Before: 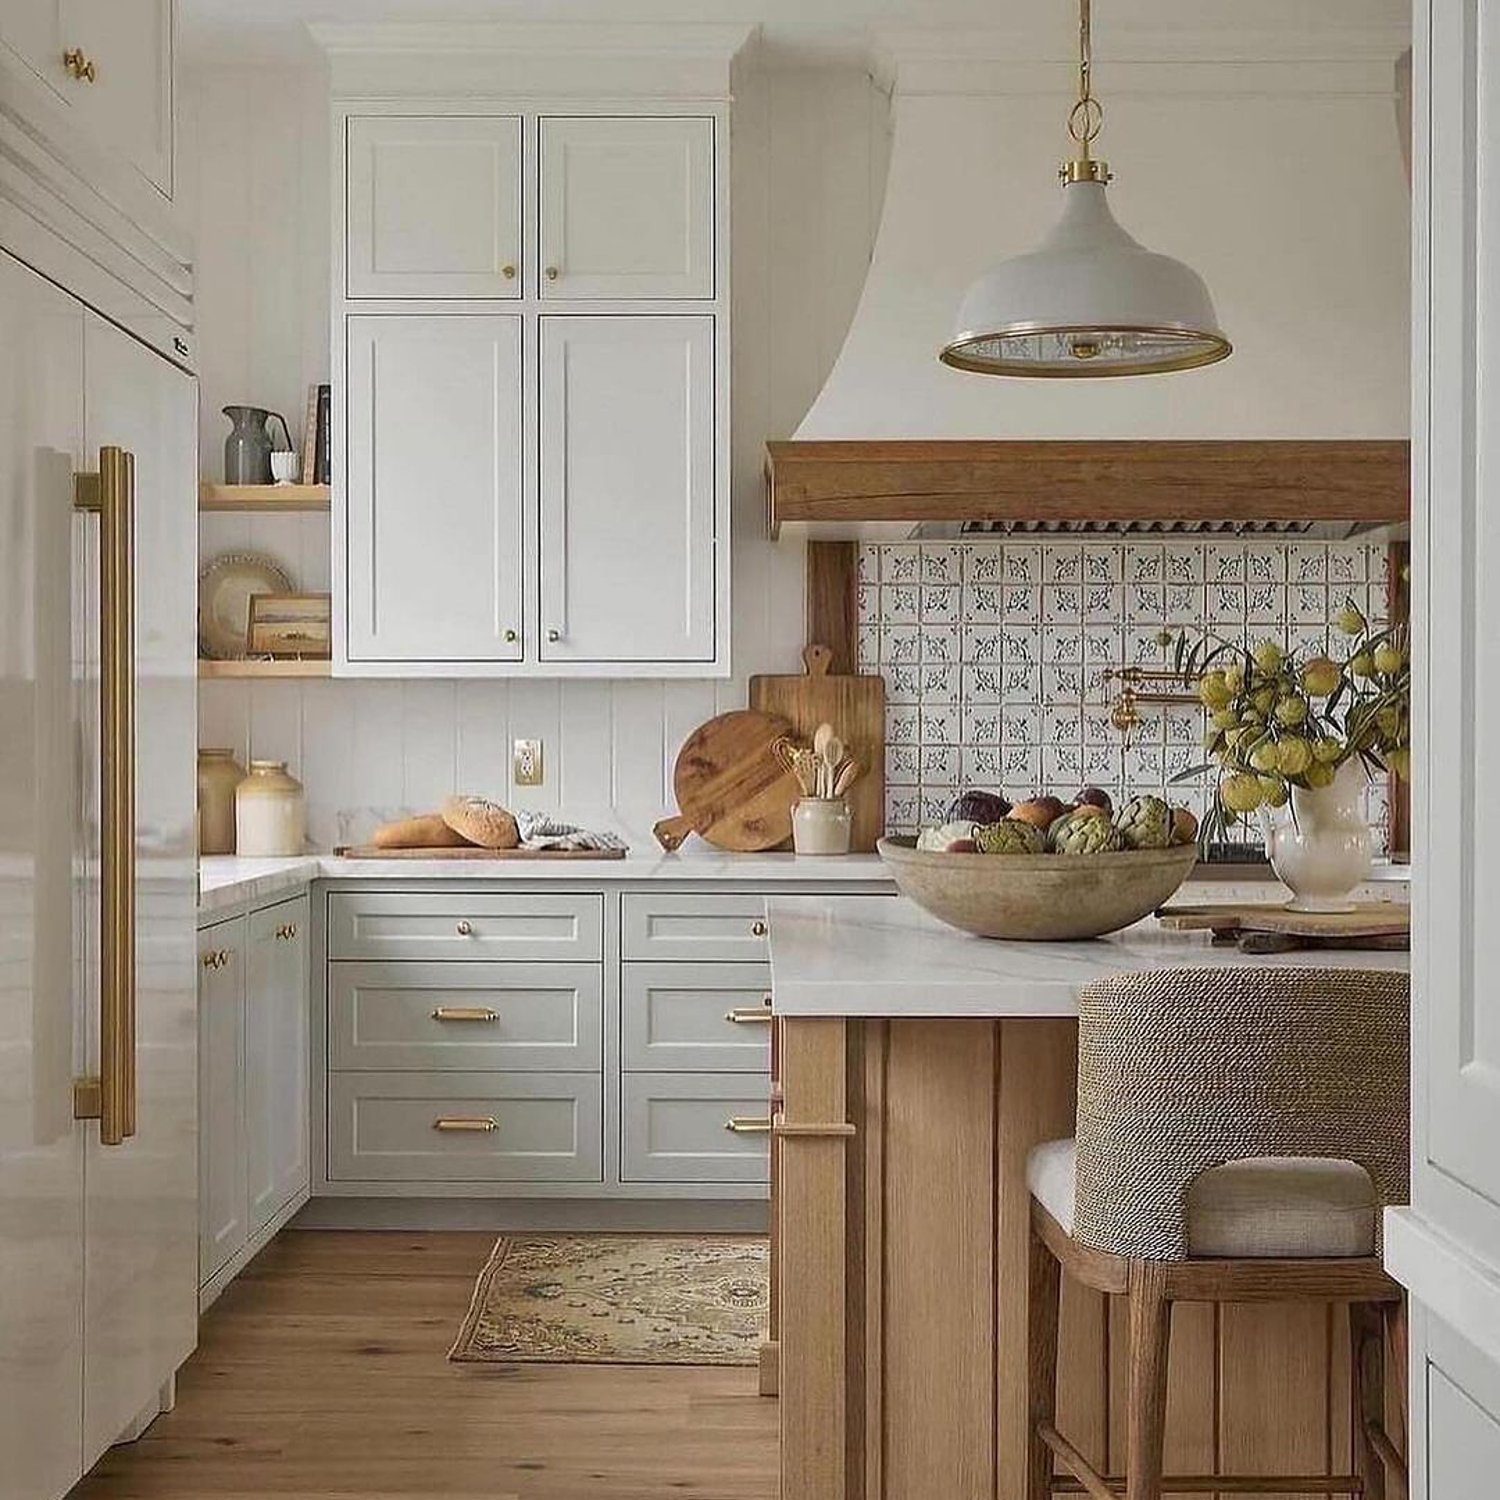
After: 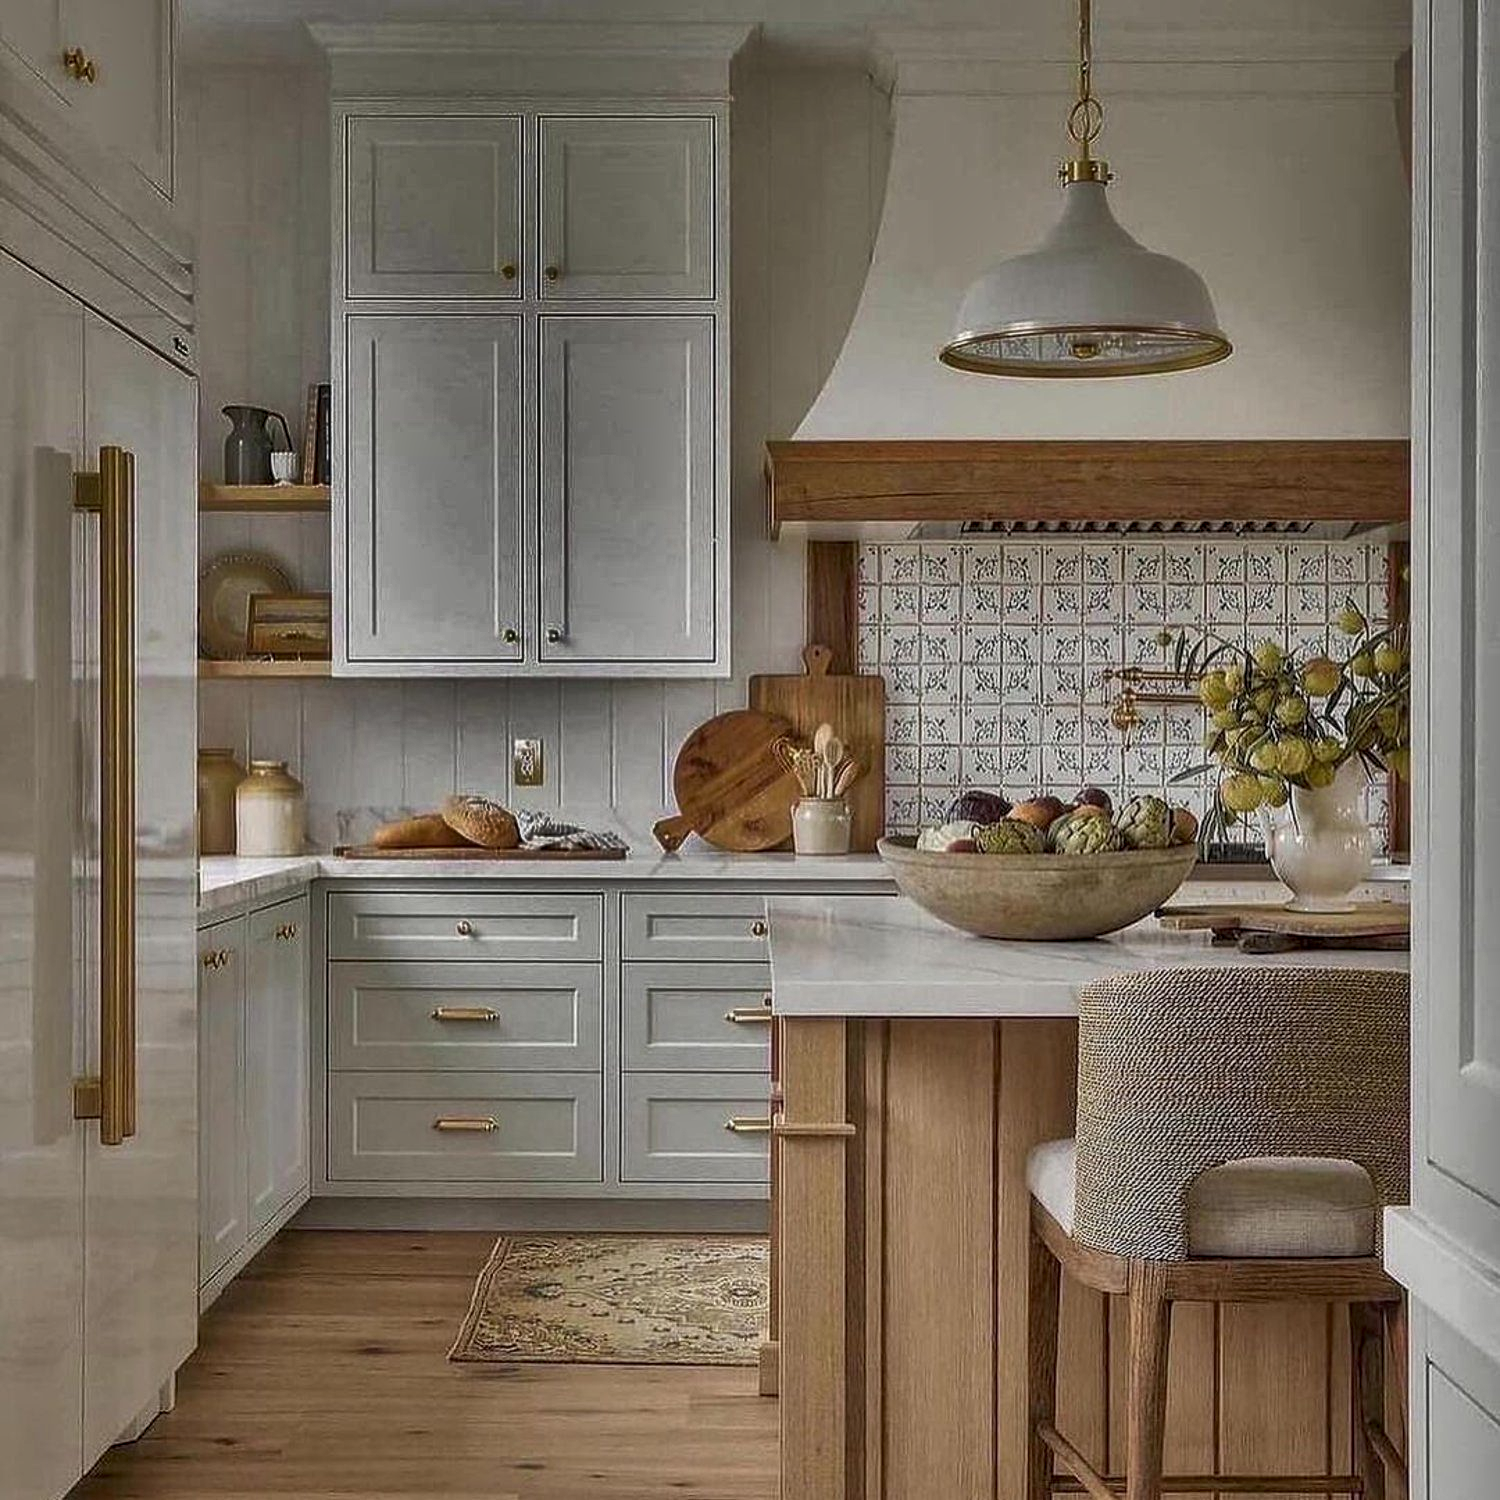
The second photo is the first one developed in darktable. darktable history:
local contrast: on, module defaults
shadows and highlights: radius 122.82, shadows 98.75, white point adjustment -2.84, highlights -98.63, soften with gaussian
